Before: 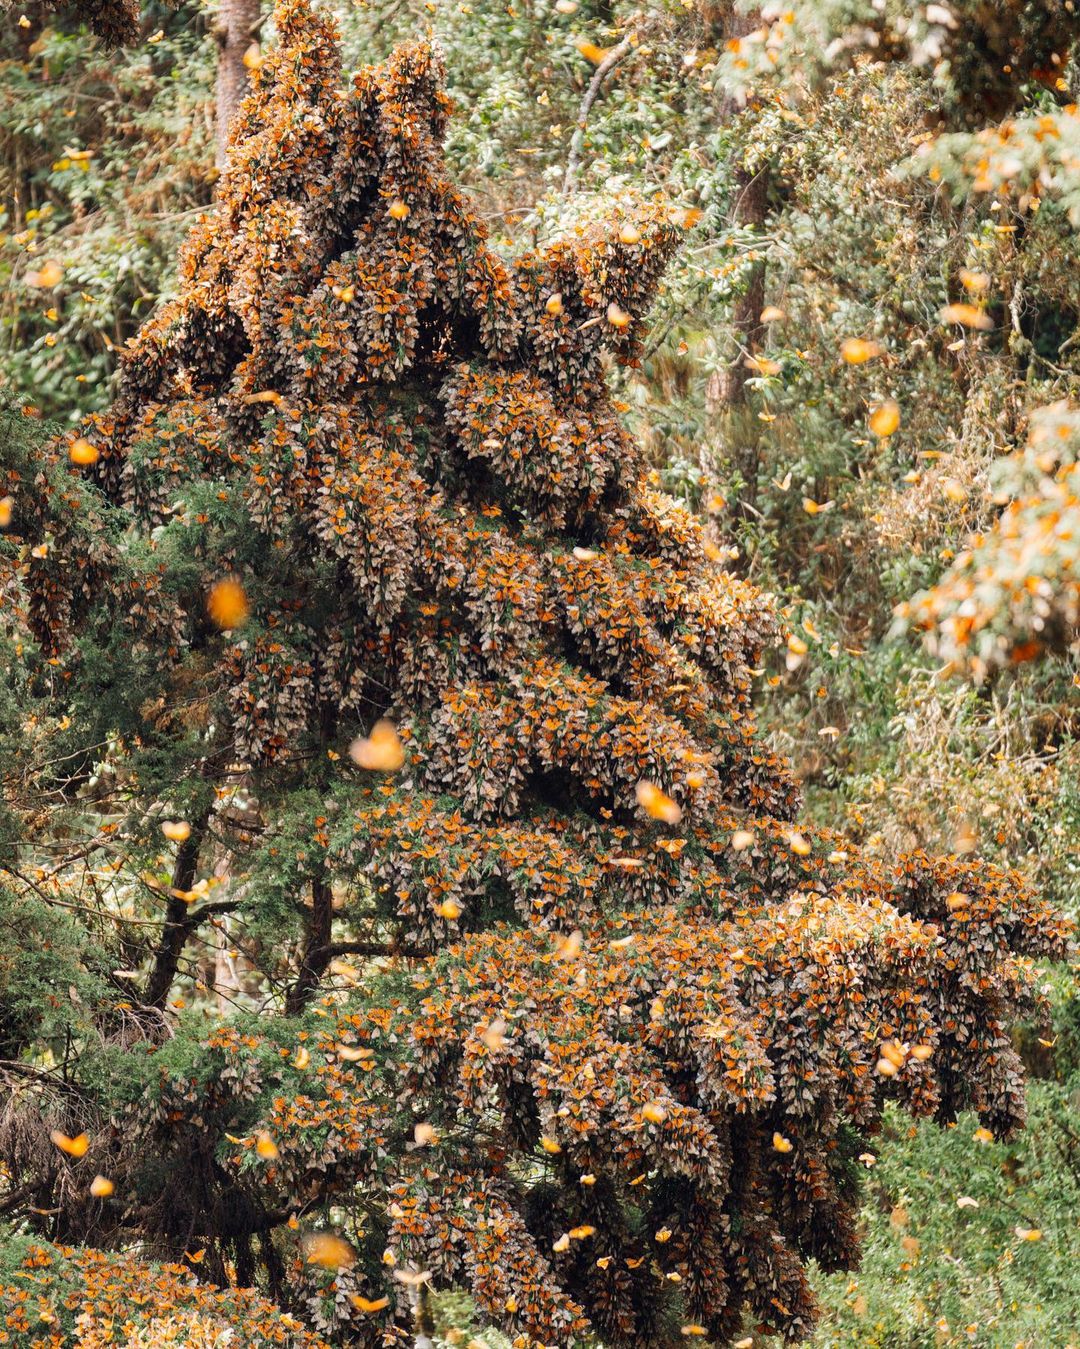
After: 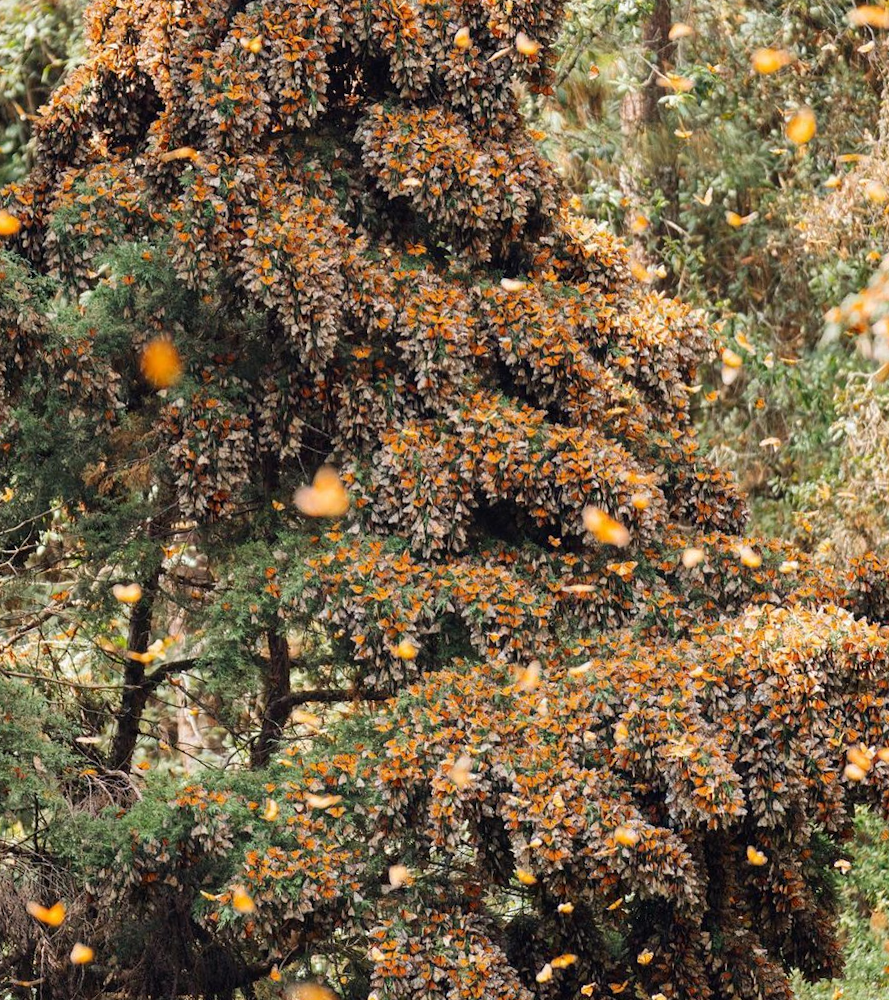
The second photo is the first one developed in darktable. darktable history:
crop and rotate: left 4.842%, top 15.51%, right 10.668%
rotate and perspective: rotation -4.57°, crop left 0.054, crop right 0.944, crop top 0.087, crop bottom 0.914
